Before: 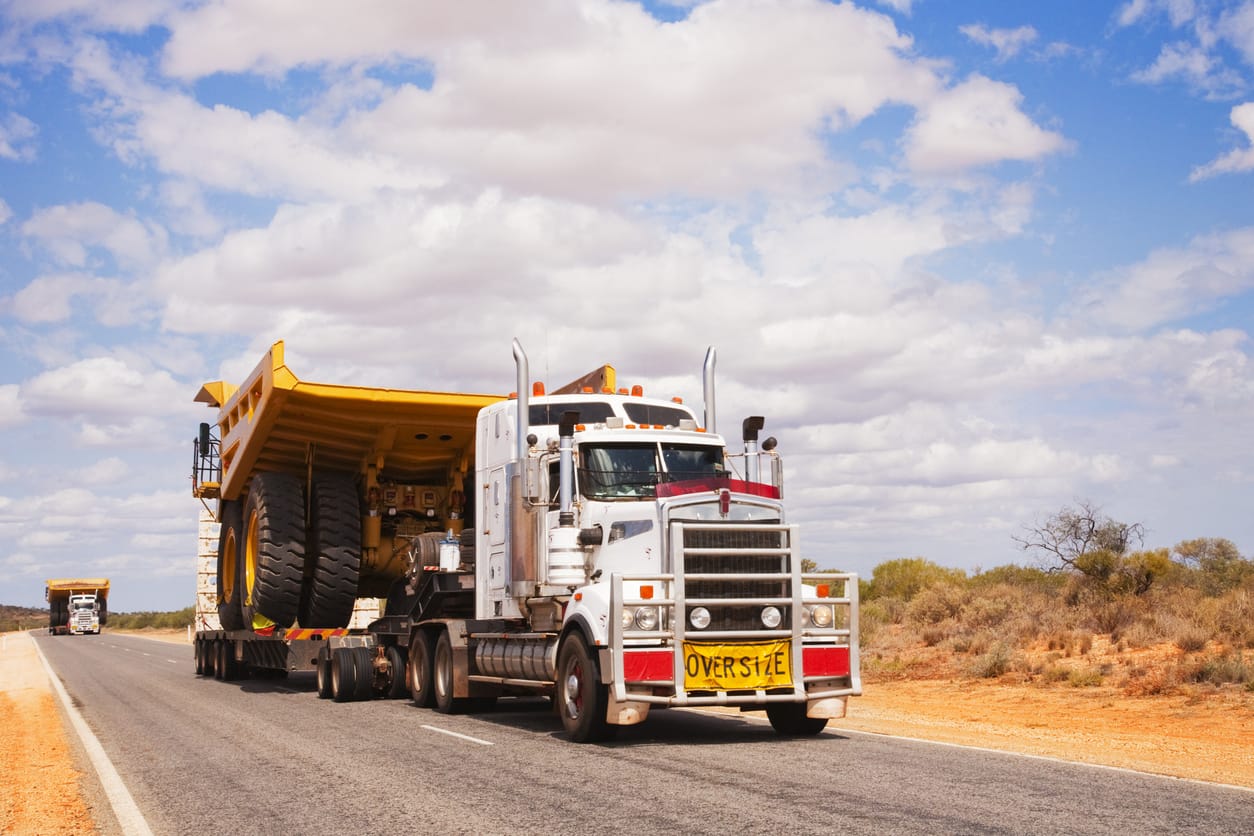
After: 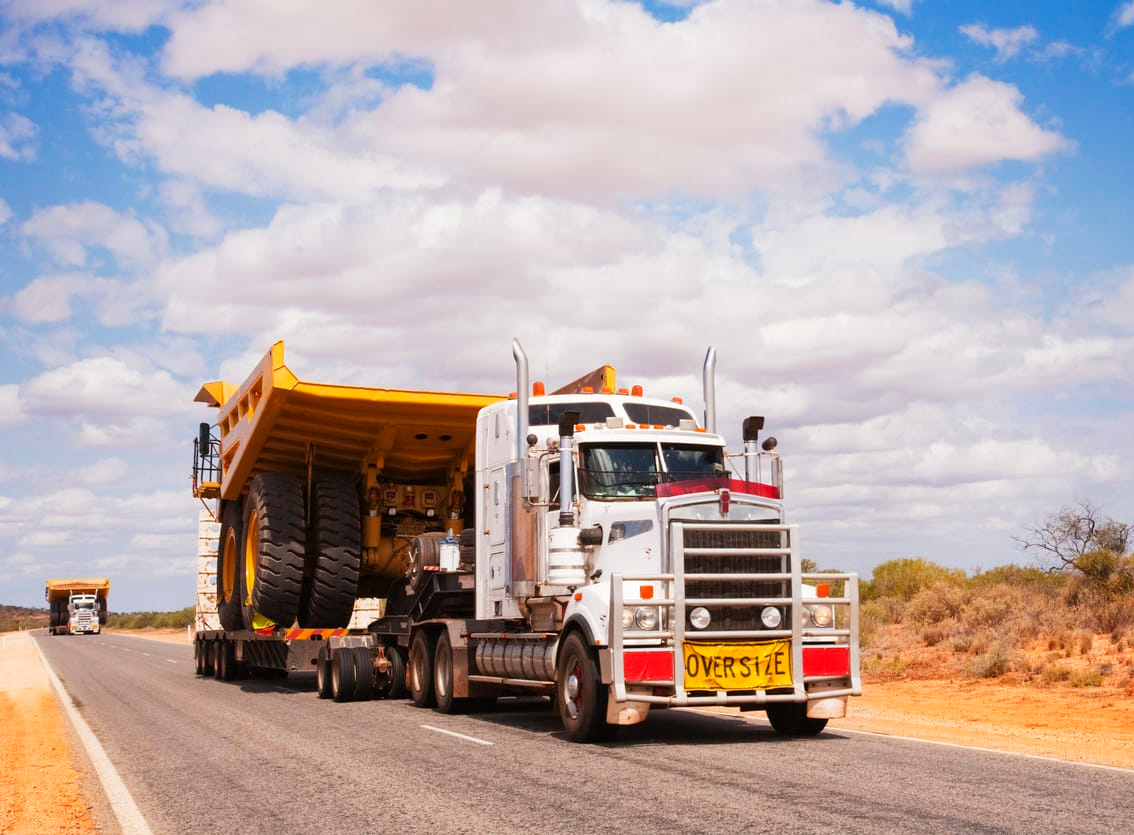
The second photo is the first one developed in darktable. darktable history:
crop: right 9.516%, bottom 0.047%
